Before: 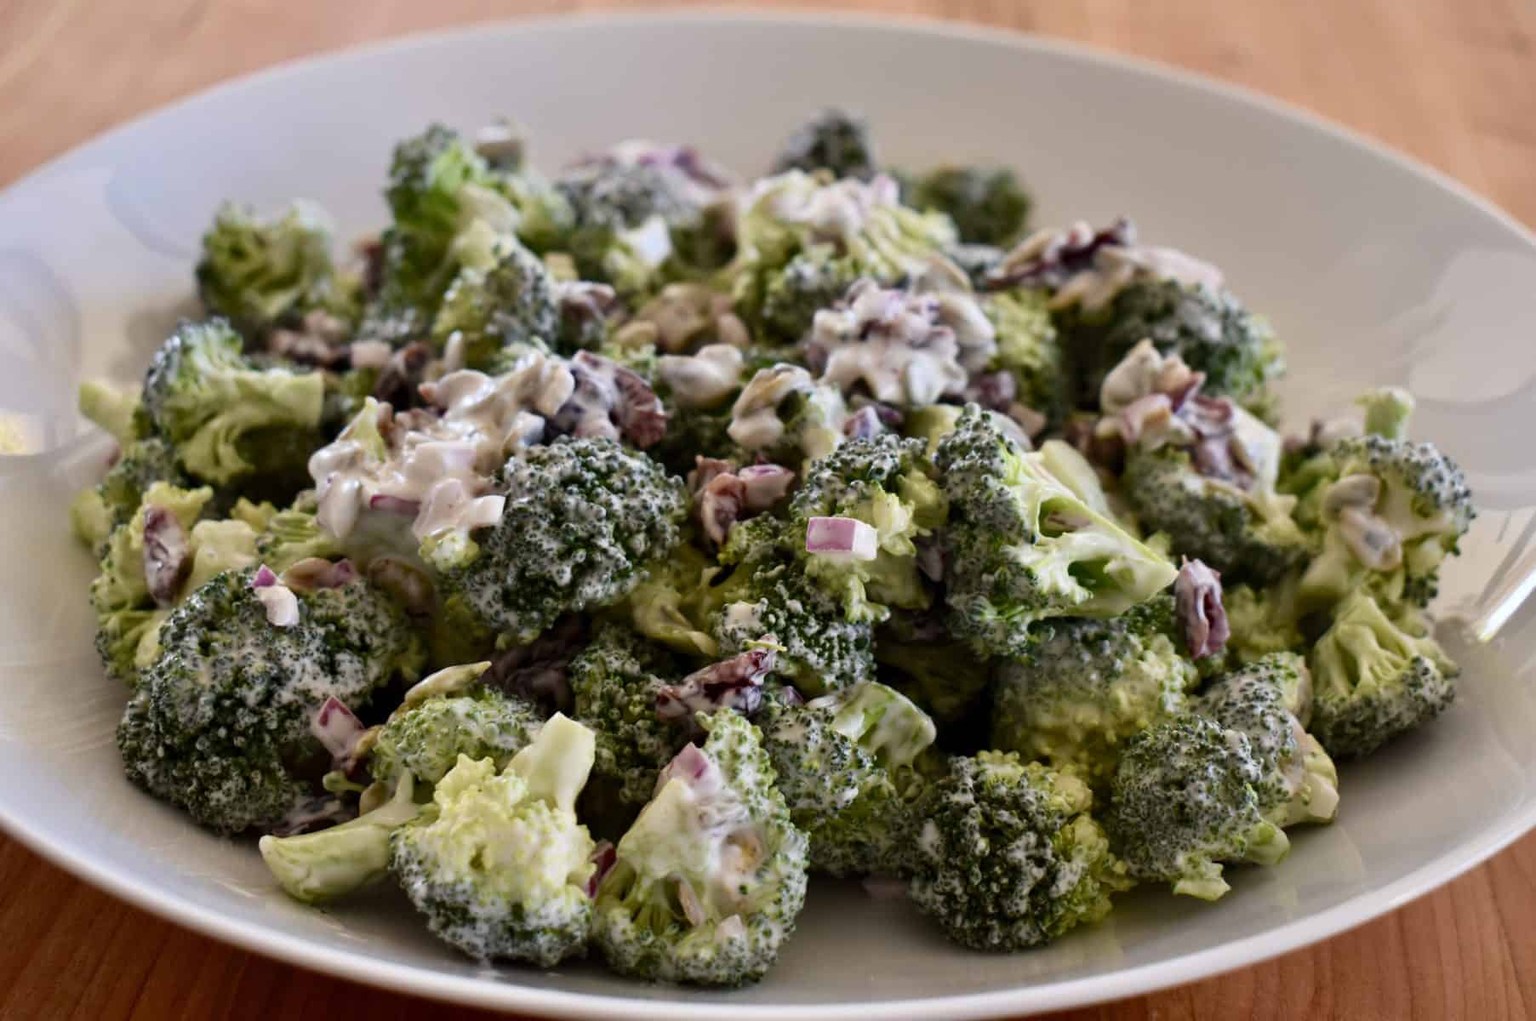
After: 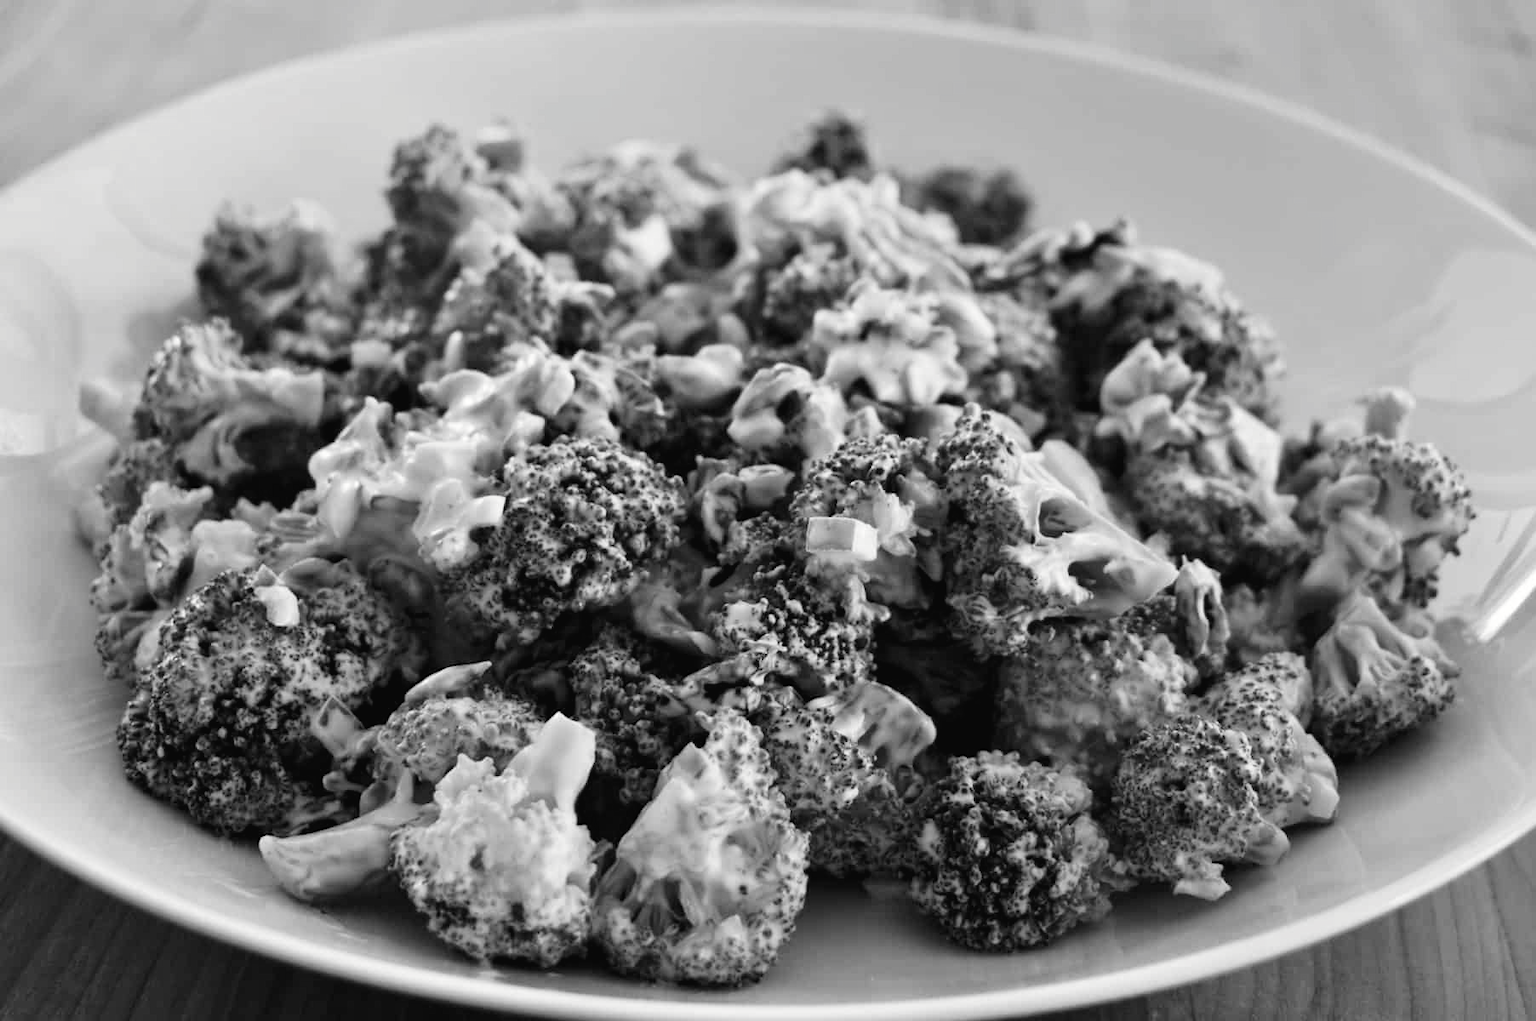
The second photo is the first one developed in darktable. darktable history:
tone curve: curves: ch0 [(0, 0) (0.003, 0.019) (0.011, 0.022) (0.025, 0.025) (0.044, 0.04) (0.069, 0.069) (0.1, 0.108) (0.136, 0.152) (0.177, 0.199) (0.224, 0.26) (0.277, 0.321) (0.335, 0.392) (0.399, 0.472) (0.468, 0.547) (0.543, 0.624) (0.623, 0.713) (0.709, 0.786) (0.801, 0.865) (0.898, 0.939) (1, 1)], preserve colors none
color look up table: target L [84.2, 90.94, 84.56, 81.69, 84.56, 61.19, 68.49, 44.41, 42.78, 32.75, 17.37, 3.028, 200.55, 85.98, 72.94, 75.88, 68.49, 76.61, 64.36, 59.79, 50.43, 53.98, 34.45, 31.46, 23.22, 93.05, 87.05, 74.05, 75.52, 78.07, 56.71, 61.7, 85.27, 66.62, 76.98, 37.13, 27.98, 42.1, 18.94, 100, 91.29, 90.94, 84.56, 84.2, 84.56, 69.61, 60.17, 48.04, 48.04], target a [0, -0.001, -0.001, 0, -0.001, 0.001, 0 ×7, -0.001, 0 ×11, -0.002, 0, 0, 0, -0.001, 0, 0.001, -0.002, 0, 0, 0.001, 0, 0.001, 0, -0.097, 0, -0.001, -0.001, 0, -0.001, 0 ×4], target b [0.001, 0.023, 0.002, 0.001, 0.002, -0.004, 0.002, 0.002, 0.002, 0.001, -0.002, 0, 0, 0.002, 0.002, 0.001, 0.002, 0.001, 0.002, 0.002, -0.003, 0.002, 0.001, 0.001, -0.002, 0.024, 0.001, 0.002, 0.002, 0.022, 0.002, -0.004, 0.023, 0.002, 0.001, -0.003, 0.001, -0.003, -0.002, 1.213, 0, 0.023, 0.002, 0.001, 0.002 ×5], num patches 49
